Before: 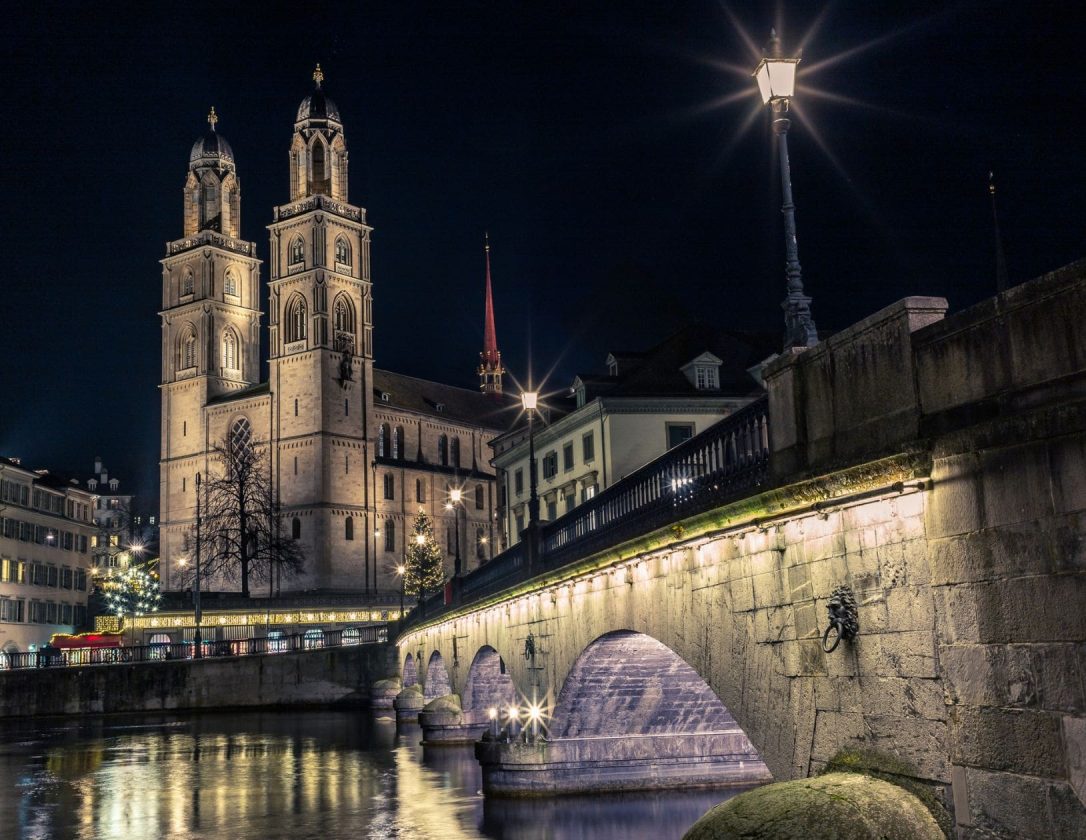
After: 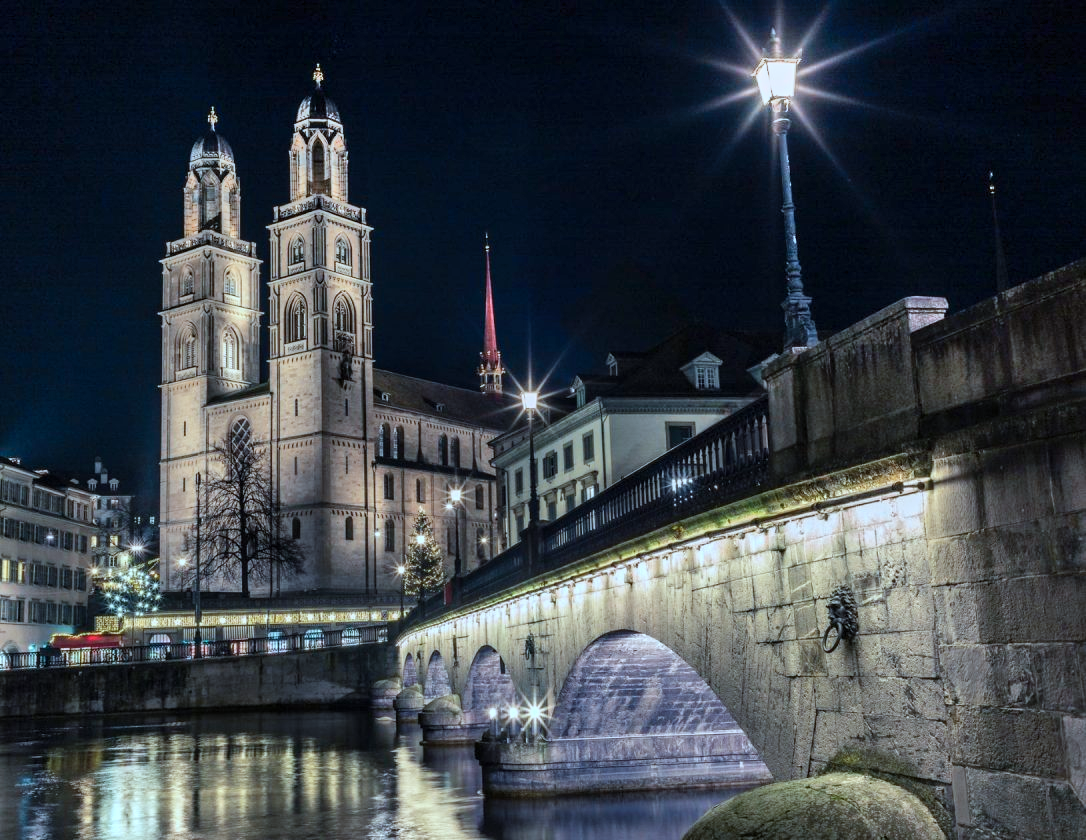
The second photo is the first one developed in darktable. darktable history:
color correction: highlights a* -9.73, highlights b* -21.22
shadows and highlights: low approximation 0.01, soften with gaussian
